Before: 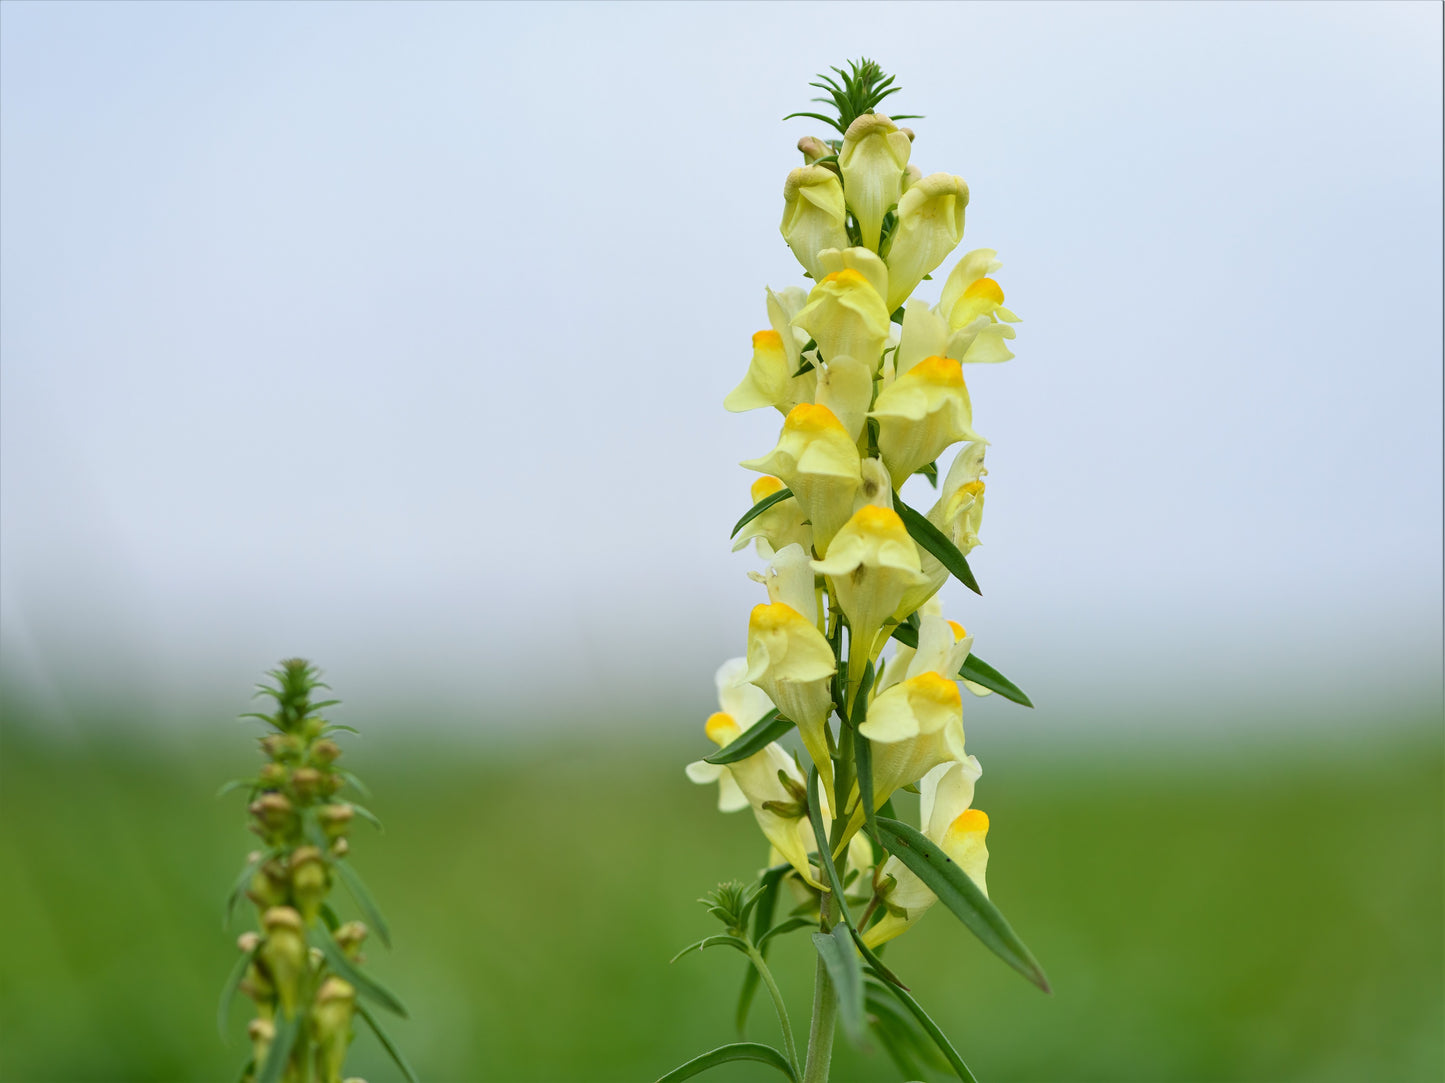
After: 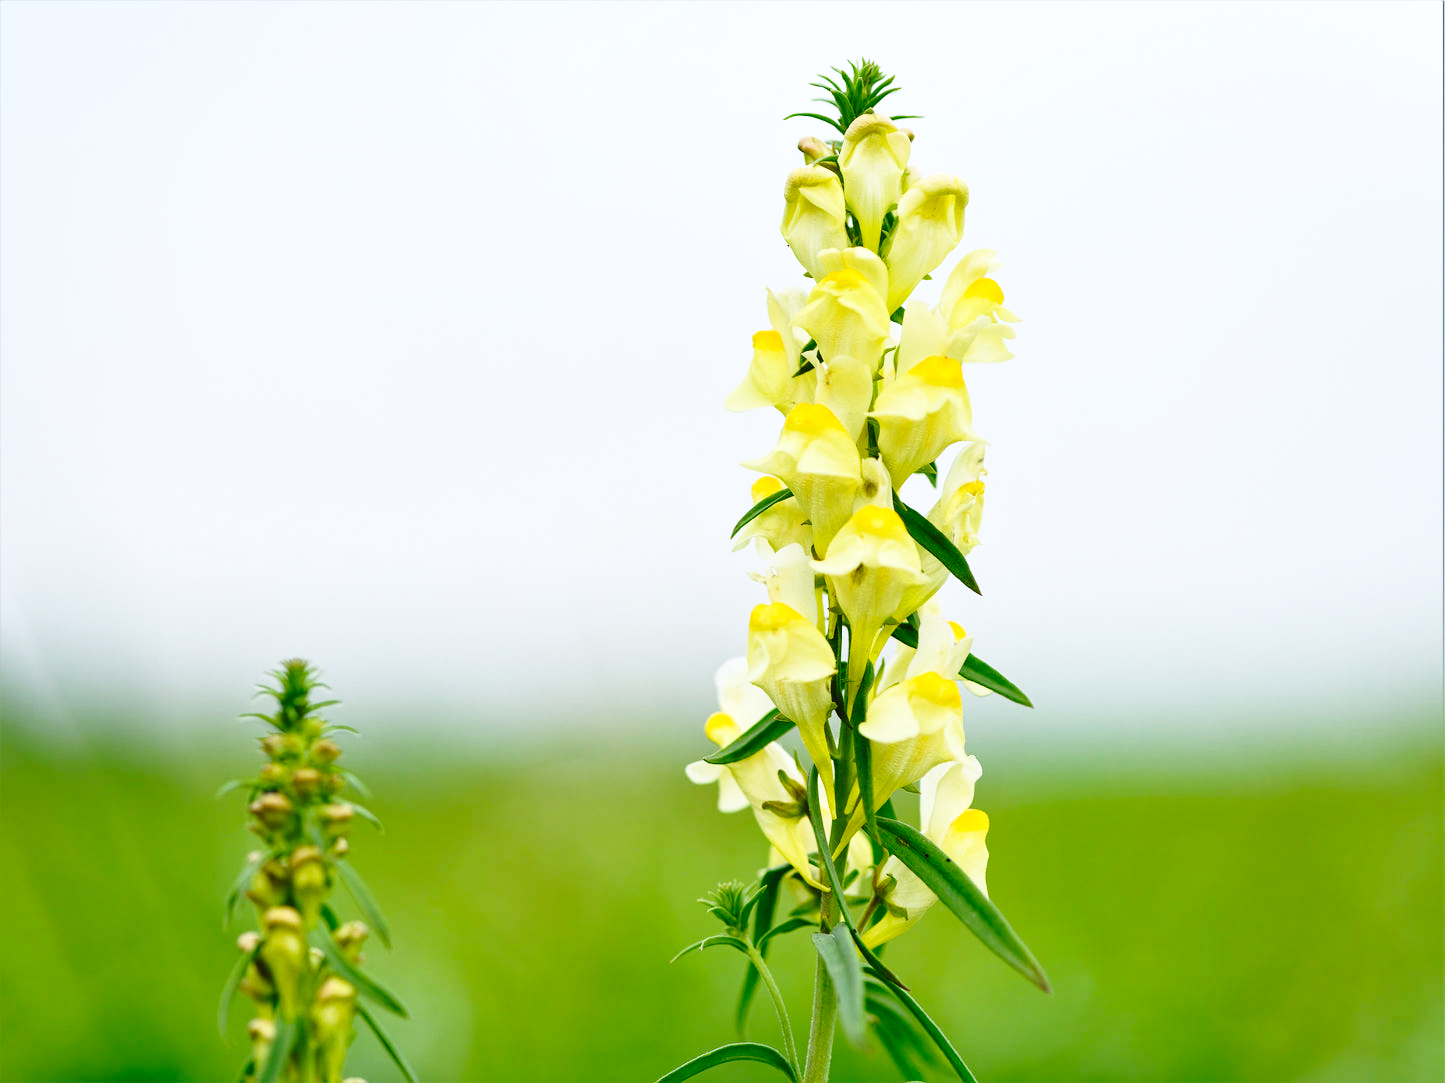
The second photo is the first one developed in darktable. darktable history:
base curve: curves: ch0 [(0, 0) (0.04, 0.03) (0.133, 0.232) (0.448, 0.748) (0.843, 0.968) (1, 1)], preserve colors none
tone equalizer: on, module defaults
shadows and highlights: shadows 12, white point adjustment 1.2, highlights -0.36, soften with gaussian
